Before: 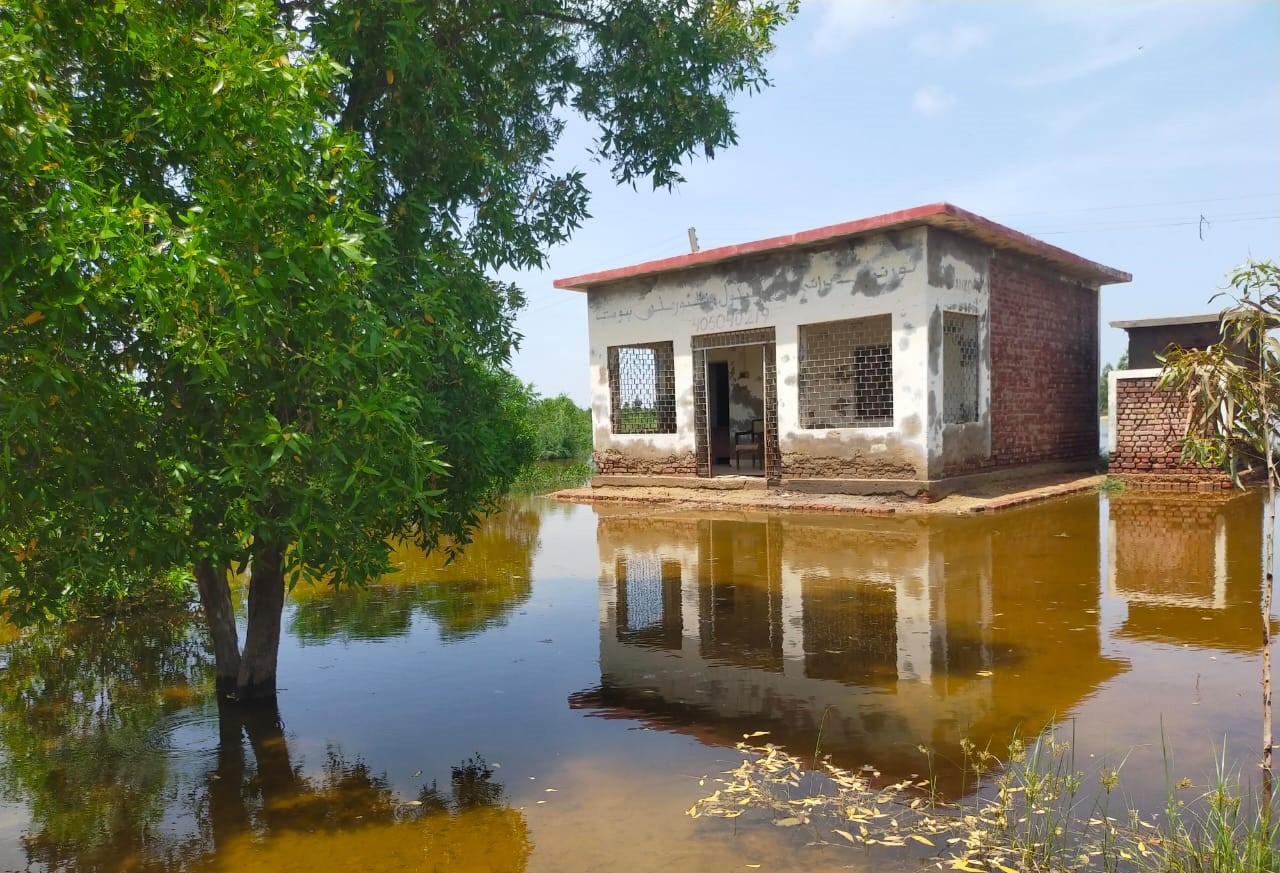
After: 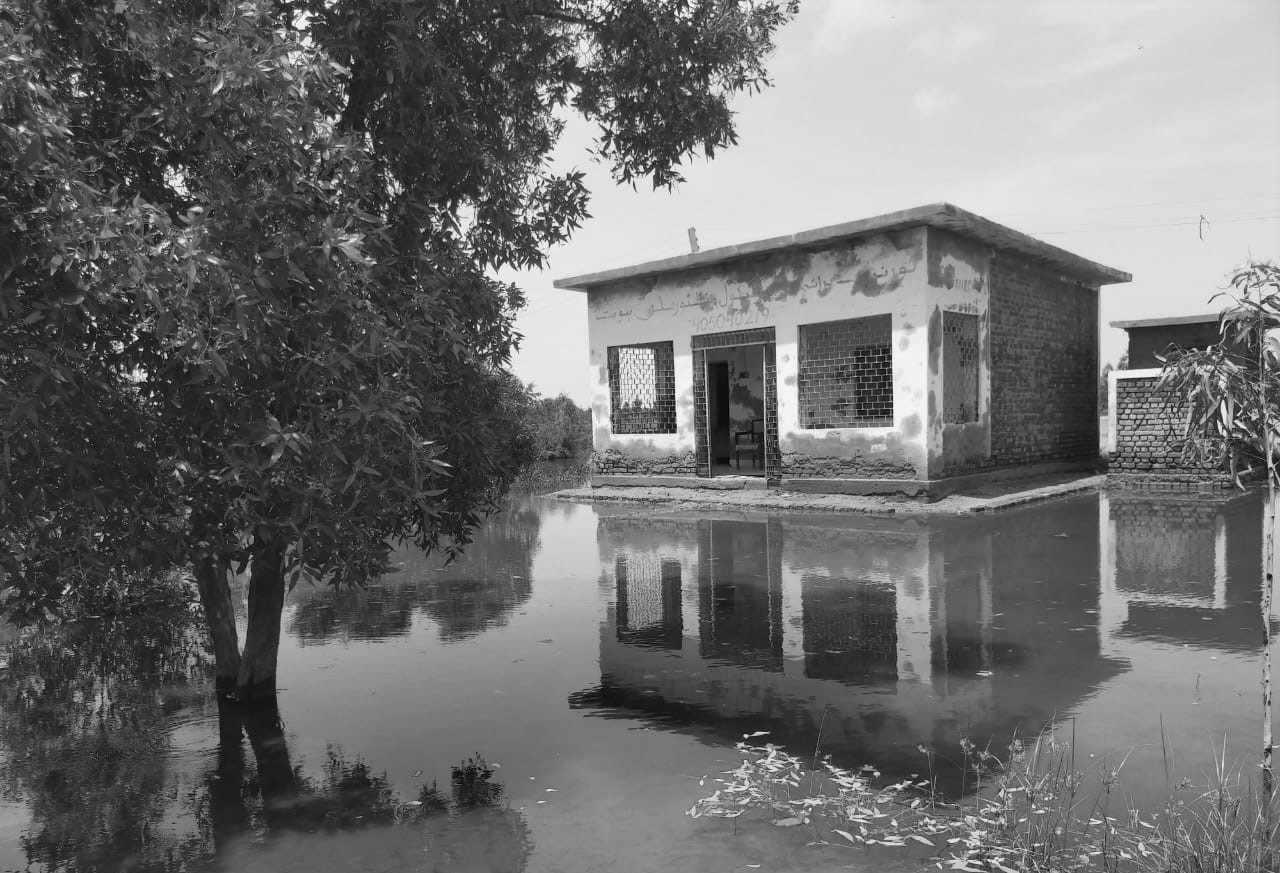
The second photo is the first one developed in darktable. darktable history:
tone equalizer: on, module defaults
color calibration: output gray [0.22, 0.42, 0.37, 0], gray › normalize channels true, illuminant same as pipeline (D50), adaptation XYZ, x 0.346, y 0.359, gamut compression 0
